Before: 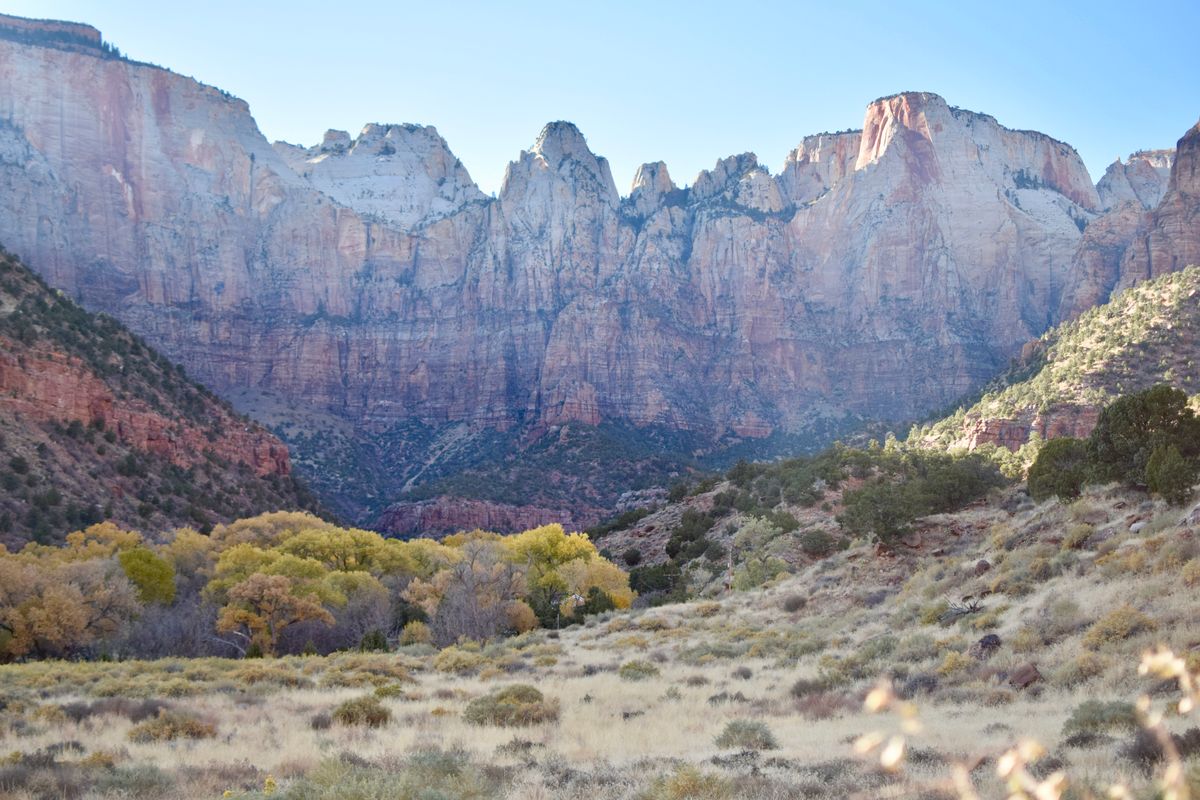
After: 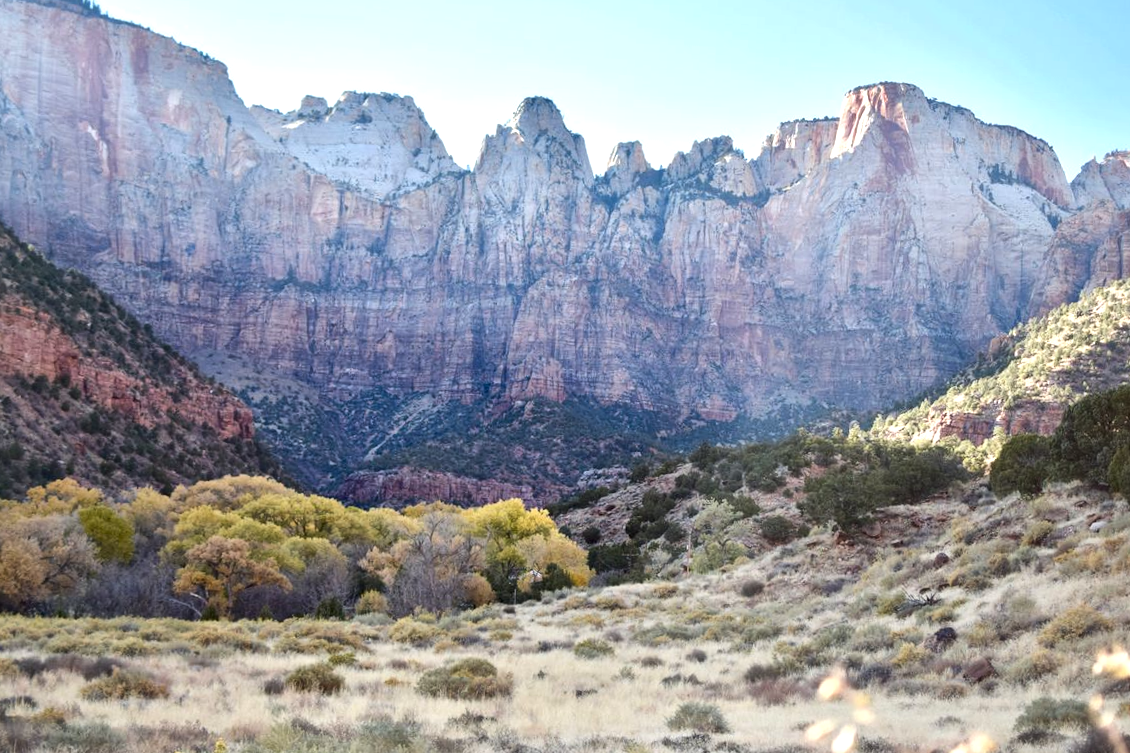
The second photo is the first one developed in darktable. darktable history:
tone equalizer: -8 EV -0.417 EV, -7 EV -0.389 EV, -6 EV -0.333 EV, -5 EV -0.222 EV, -3 EV 0.222 EV, -2 EV 0.333 EV, -1 EV 0.389 EV, +0 EV 0.417 EV, edges refinement/feathering 500, mask exposure compensation -1.57 EV, preserve details no
local contrast: mode bilateral grid, contrast 20, coarseness 50, detail 132%, midtone range 0.2
crop and rotate: angle -2.38°
